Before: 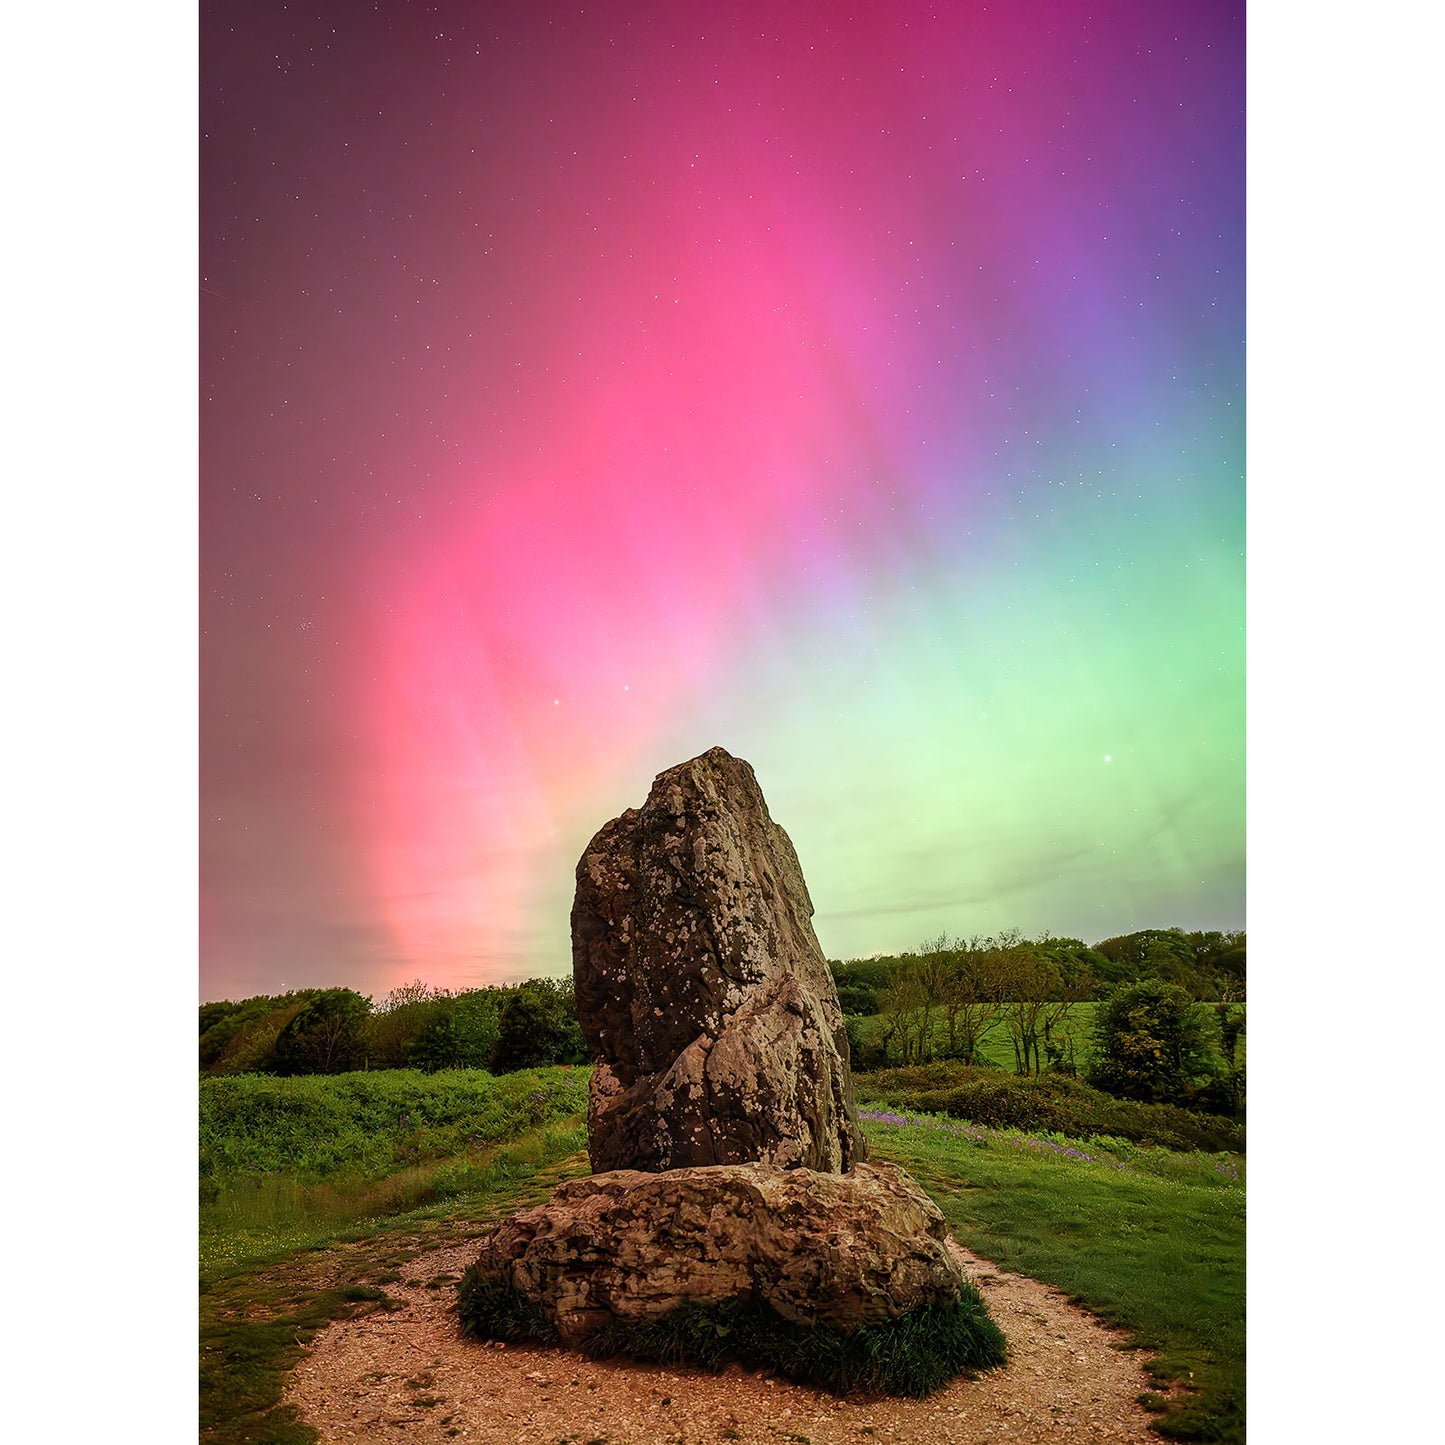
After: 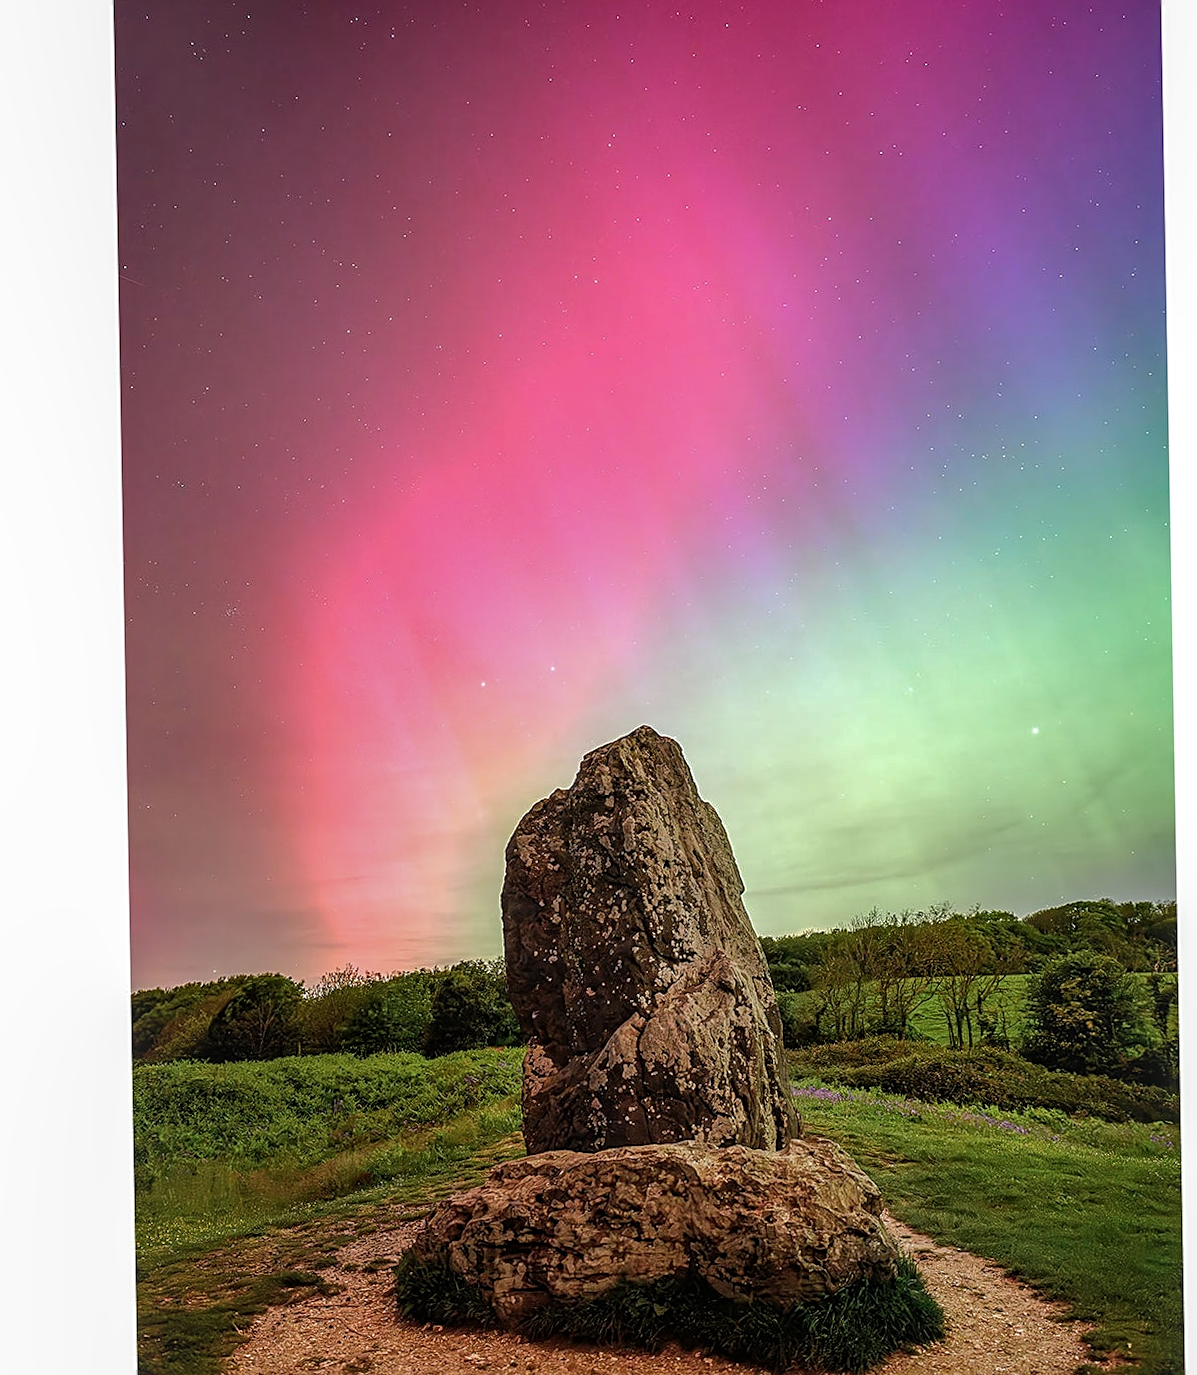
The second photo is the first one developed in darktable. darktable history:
sharpen: on, module defaults
crop and rotate: angle 1°, left 4.281%, top 0.642%, right 11.383%, bottom 2.486%
local contrast: on, module defaults
rgb curve: curves: ch0 [(0, 0) (0.175, 0.154) (0.785, 0.663) (1, 1)]
